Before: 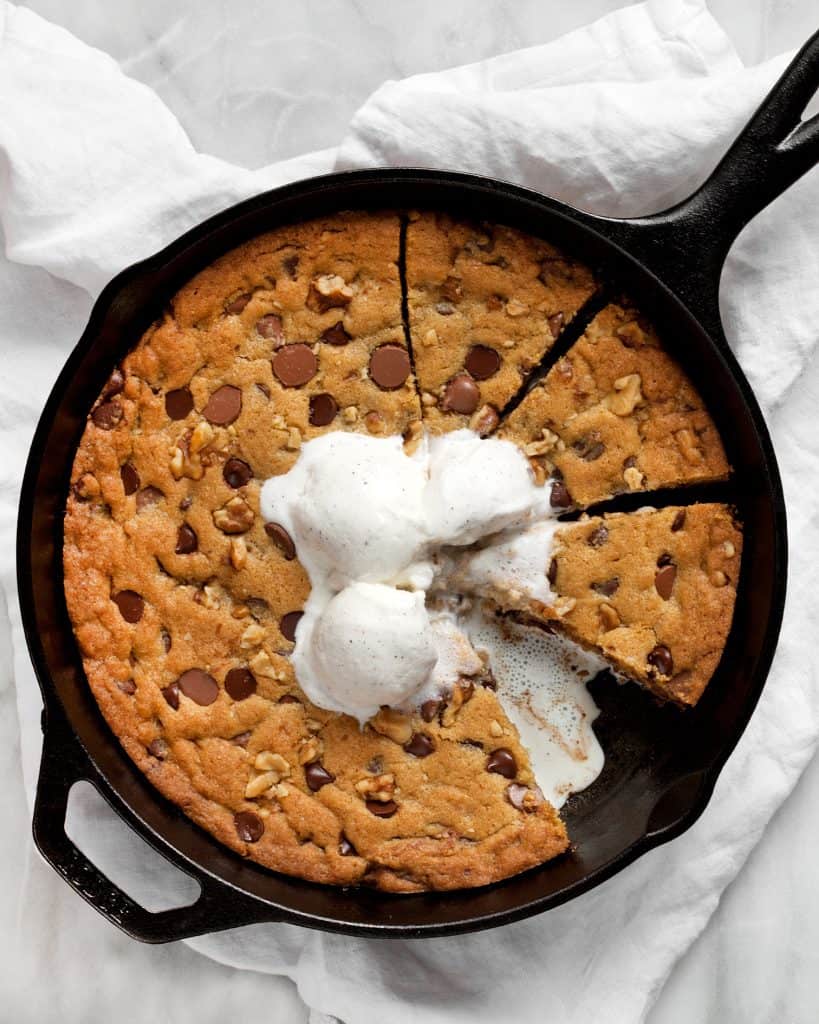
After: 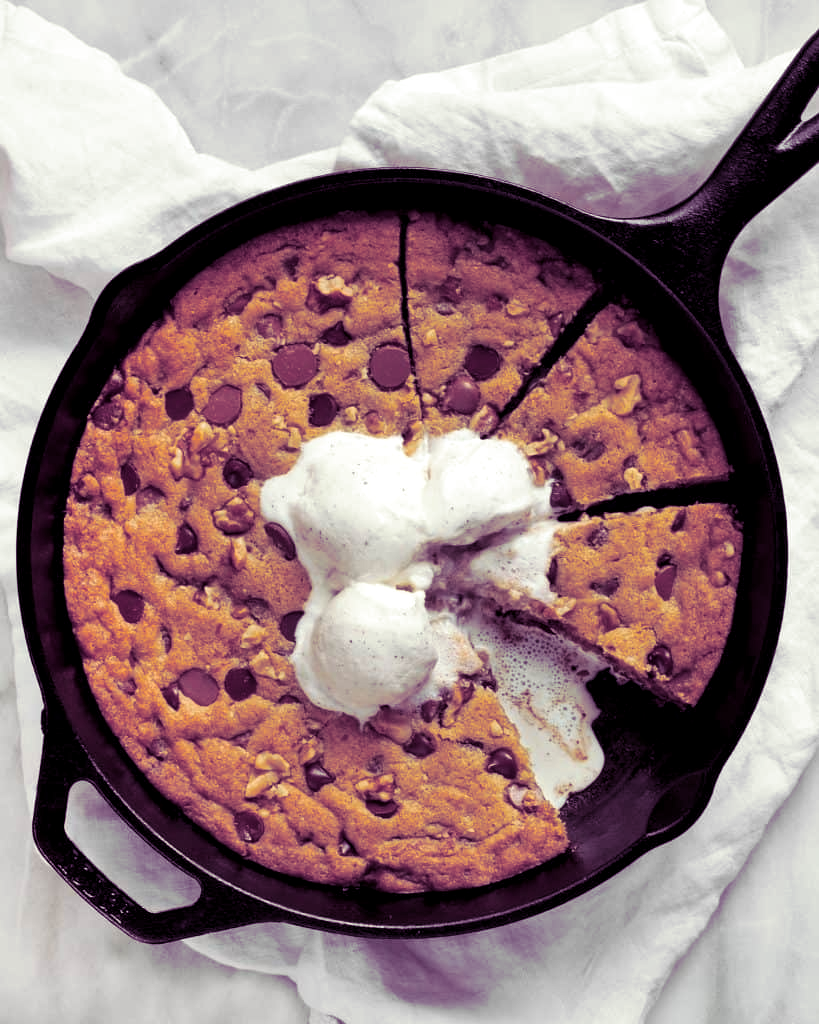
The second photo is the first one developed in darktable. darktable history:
split-toning: shadows › hue 277.2°, shadows › saturation 0.74
local contrast: highlights 100%, shadows 100%, detail 120%, midtone range 0.2
